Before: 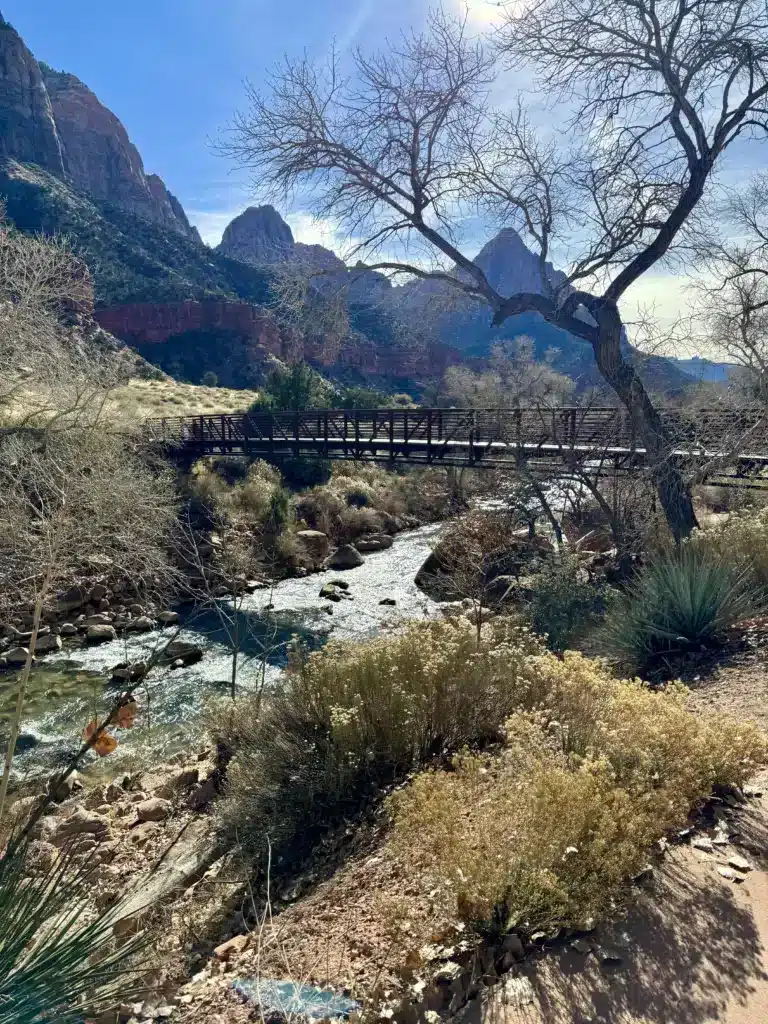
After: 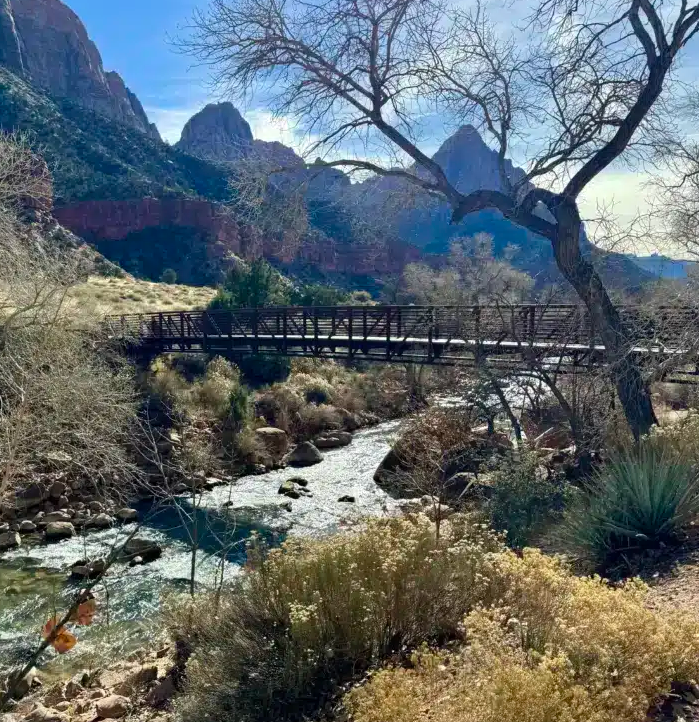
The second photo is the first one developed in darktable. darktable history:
crop: left 5.409%, top 10.088%, right 3.514%, bottom 19.312%
